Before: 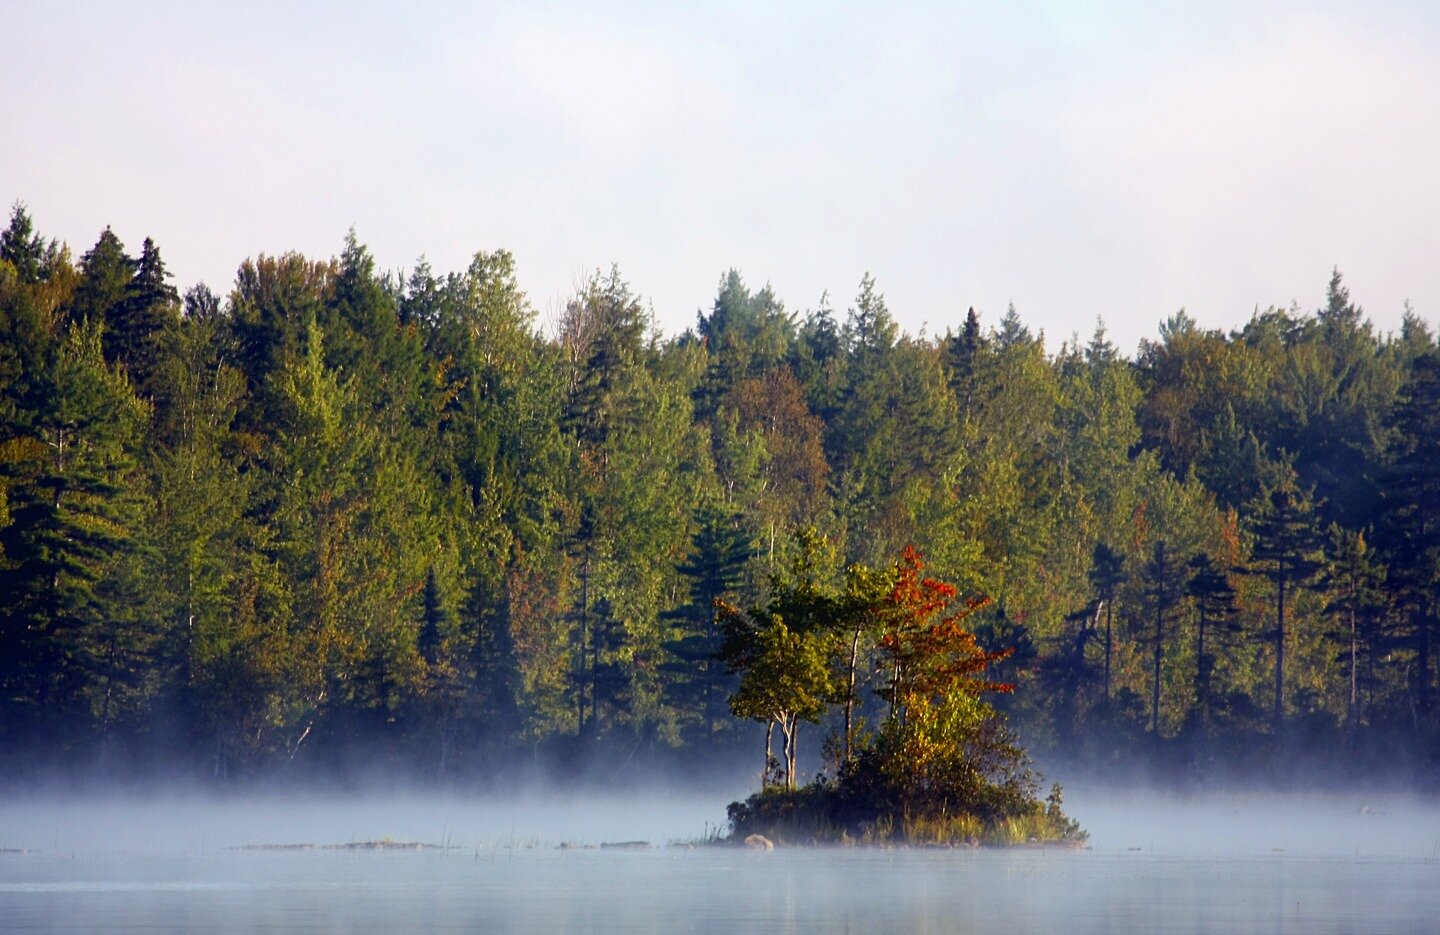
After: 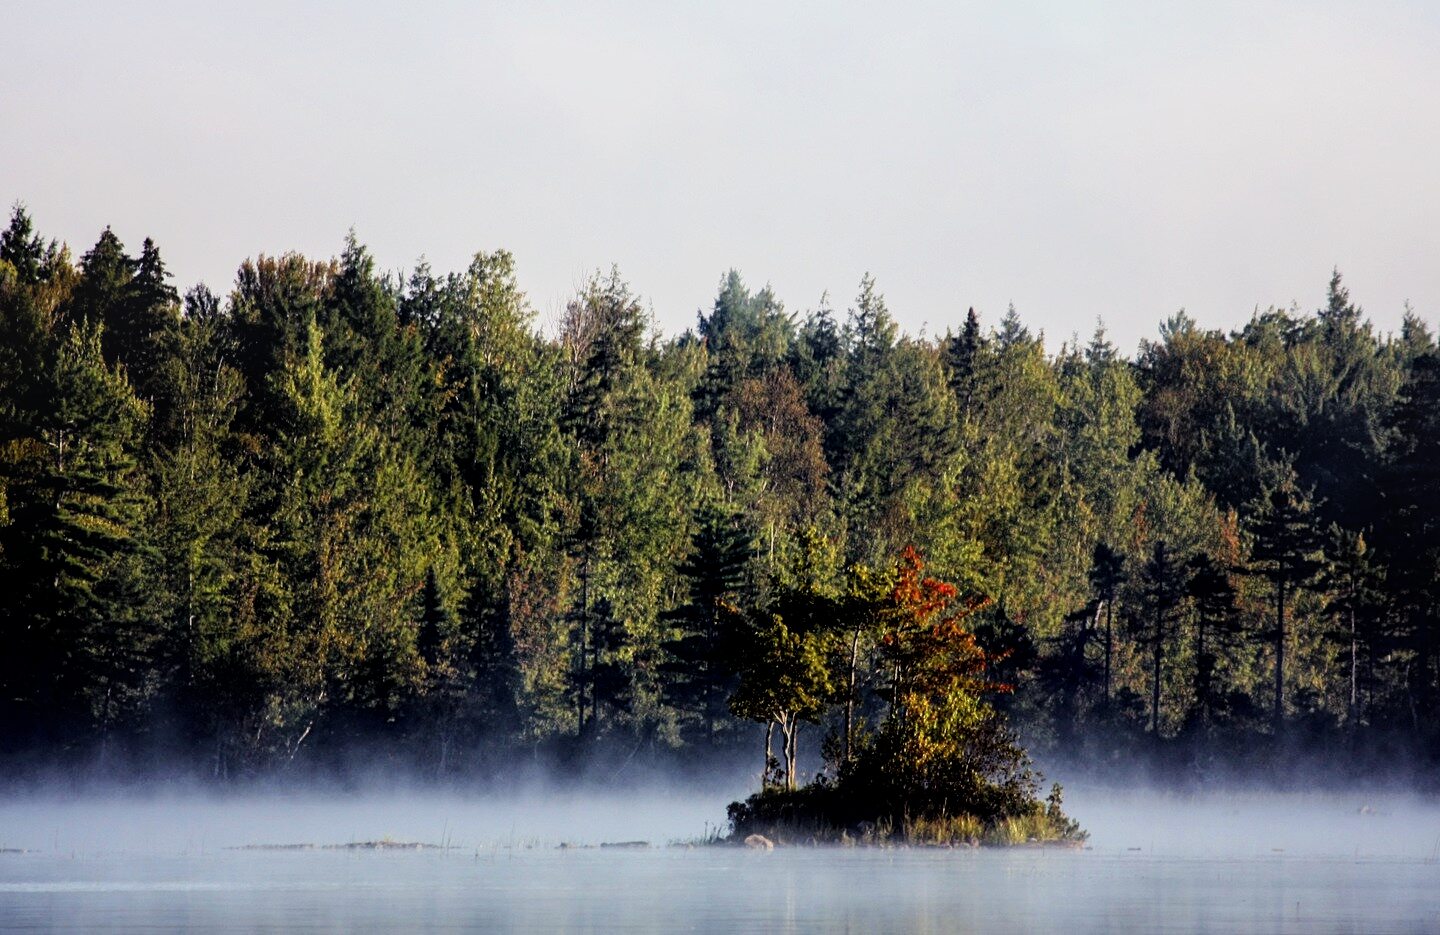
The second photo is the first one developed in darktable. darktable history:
local contrast: on, module defaults
filmic rgb: black relative exposure -5 EV, white relative exposure 3.5 EV, hardness 3.19, contrast 1.4, highlights saturation mix -50%
